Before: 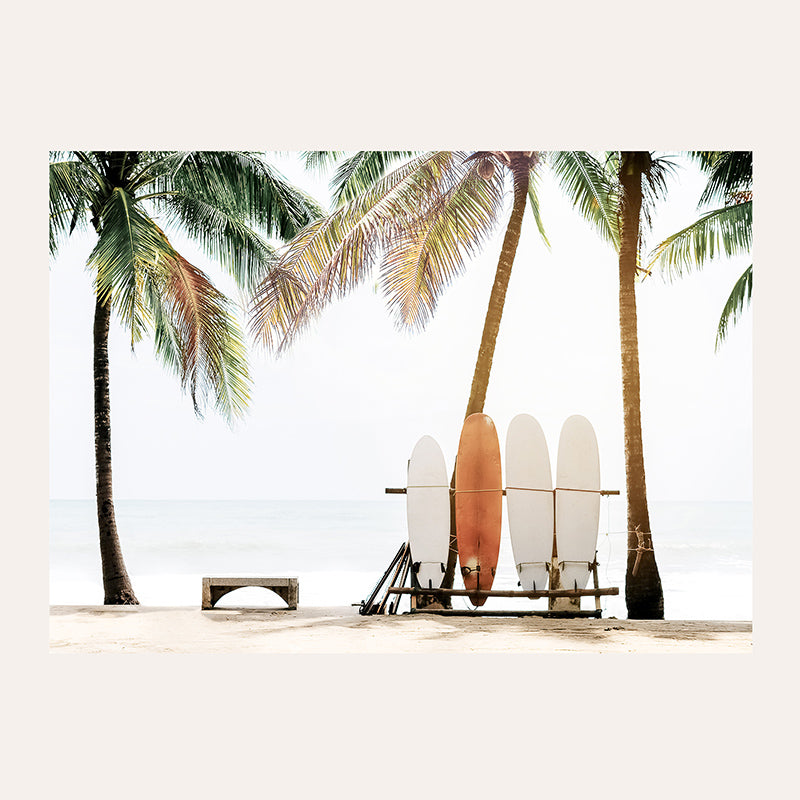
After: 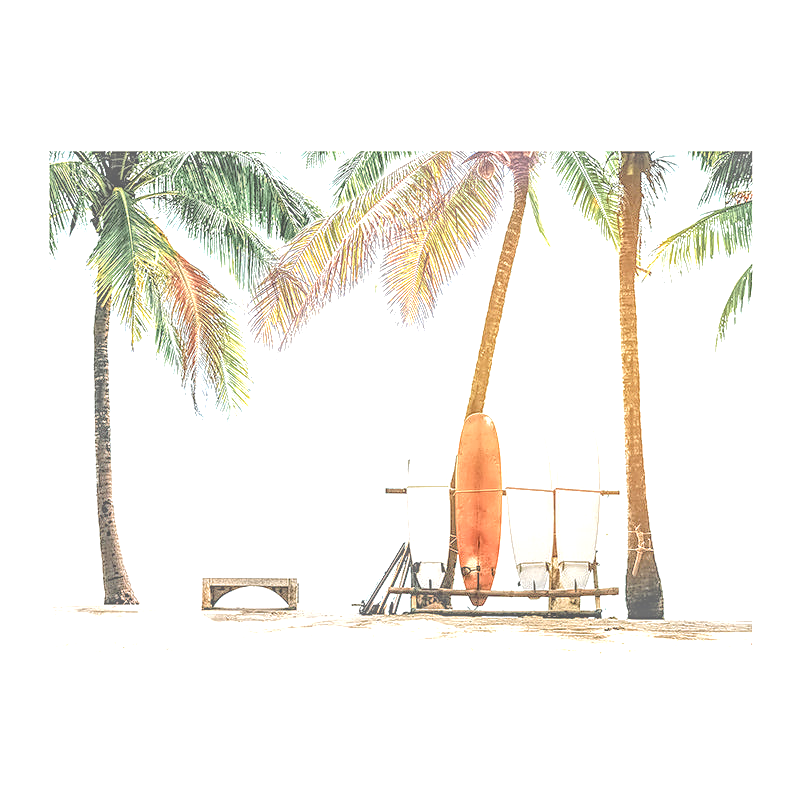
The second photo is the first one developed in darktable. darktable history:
sharpen: radius 1.909, amount 0.413, threshold 1.702
local contrast: highlights 20%, shadows 31%, detail 199%, midtone range 0.2
exposure: black level correction 0, exposure 0.691 EV, compensate highlight preservation false
